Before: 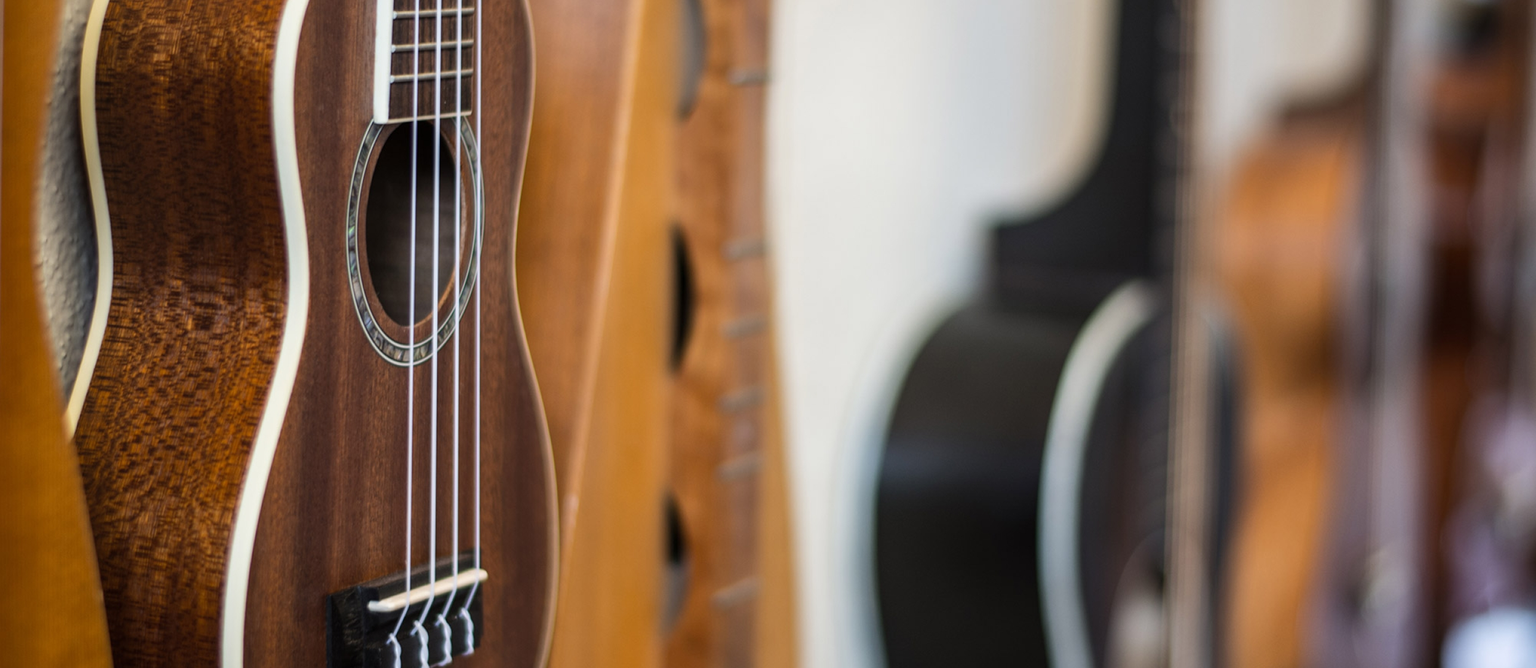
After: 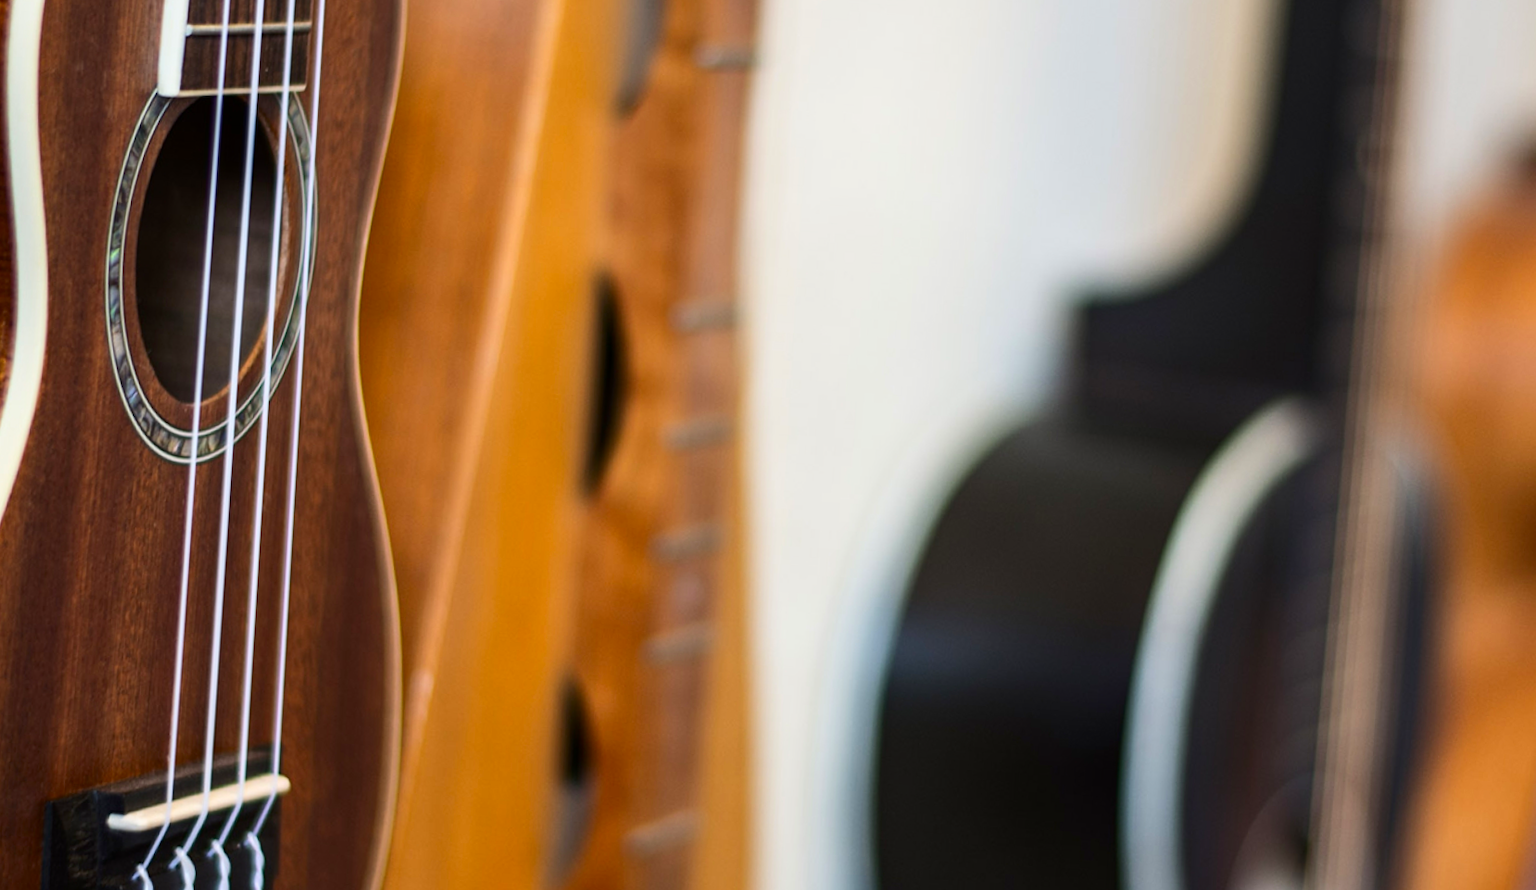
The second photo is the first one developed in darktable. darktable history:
crop and rotate: angle -3.27°, left 14.277%, top 0.028%, right 10.766%, bottom 0.028%
contrast brightness saturation: contrast 0.16, saturation 0.32
